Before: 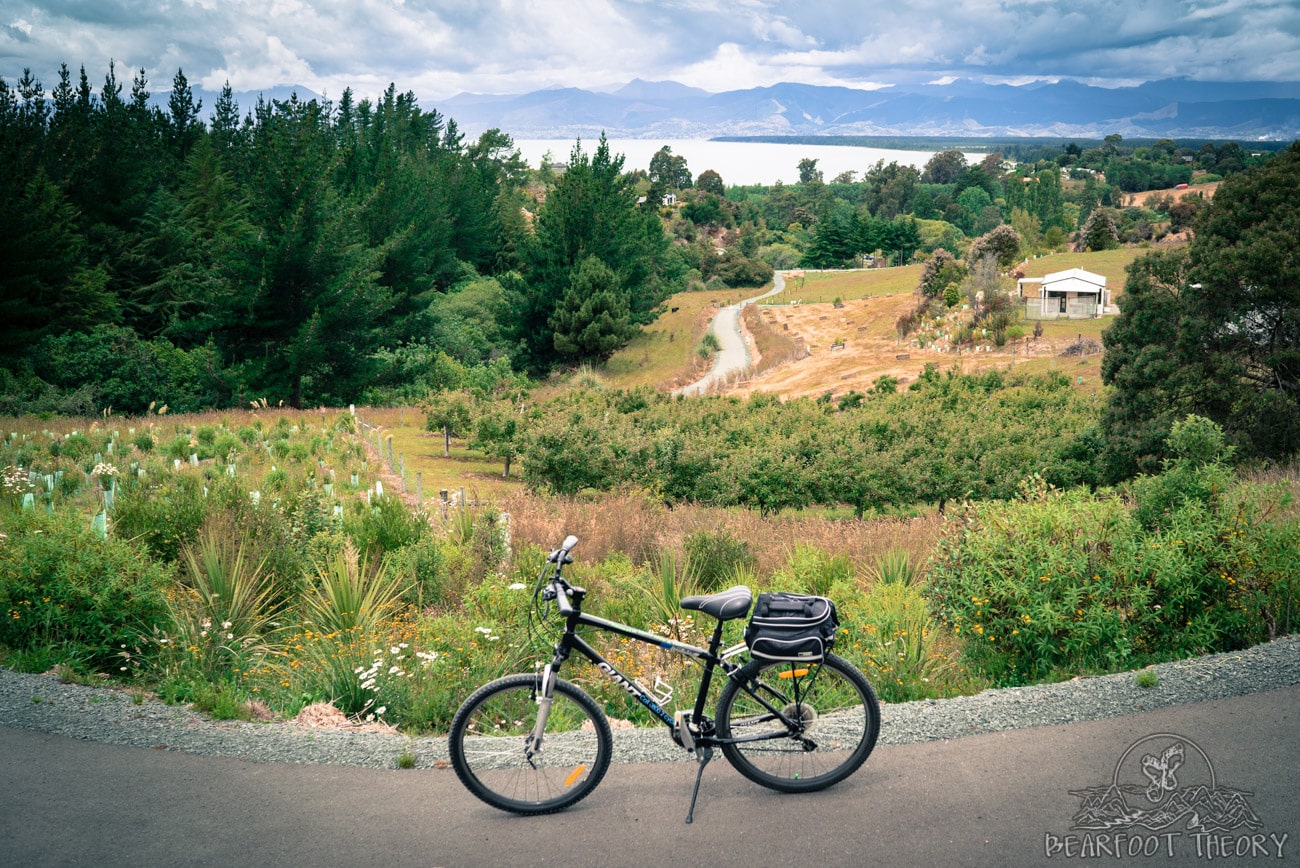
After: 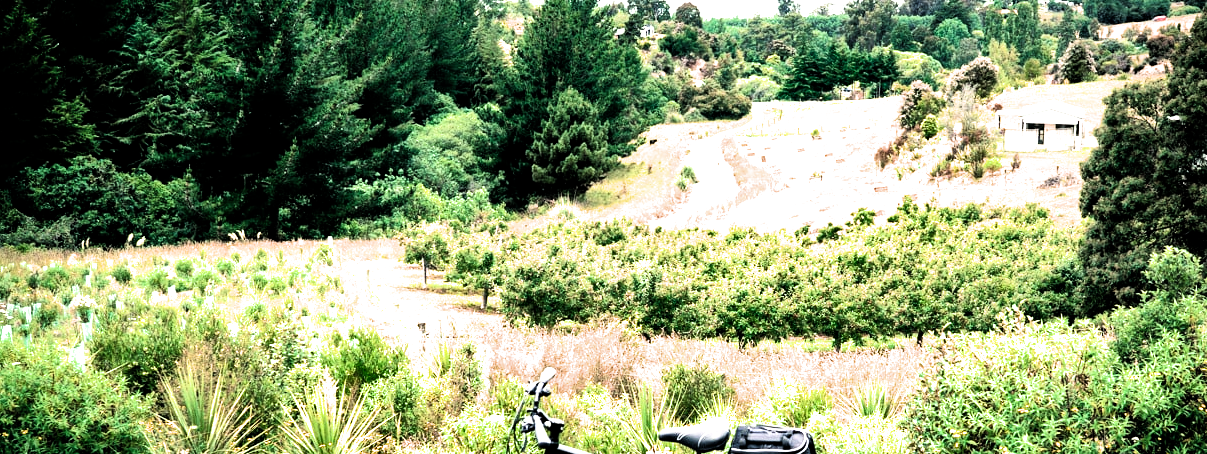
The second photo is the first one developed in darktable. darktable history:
exposure: black level correction 0, exposure 0.895 EV, compensate highlight preservation false
tone equalizer: -8 EV -0.711 EV, -7 EV -0.7 EV, -6 EV -0.637 EV, -5 EV -0.388 EV, -3 EV 0.385 EV, -2 EV 0.6 EV, -1 EV 0.679 EV, +0 EV 0.72 EV, edges refinement/feathering 500, mask exposure compensation -1.57 EV, preserve details no
crop: left 1.745%, top 19.431%, right 5.369%, bottom 28.231%
filmic rgb: middle gray luminance 8.69%, black relative exposure -6.32 EV, white relative exposure 2.7 EV, target black luminance 0%, hardness 4.76, latitude 73.25%, contrast 1.334, shadows ↔ highlights balance 9.85%
shadows and highlights: soften with gaussian
